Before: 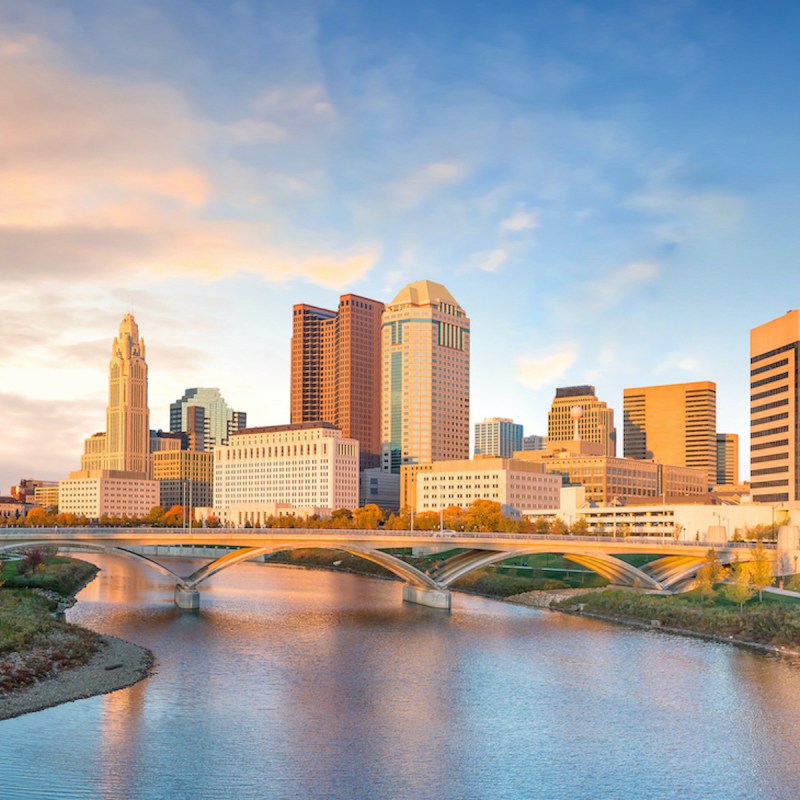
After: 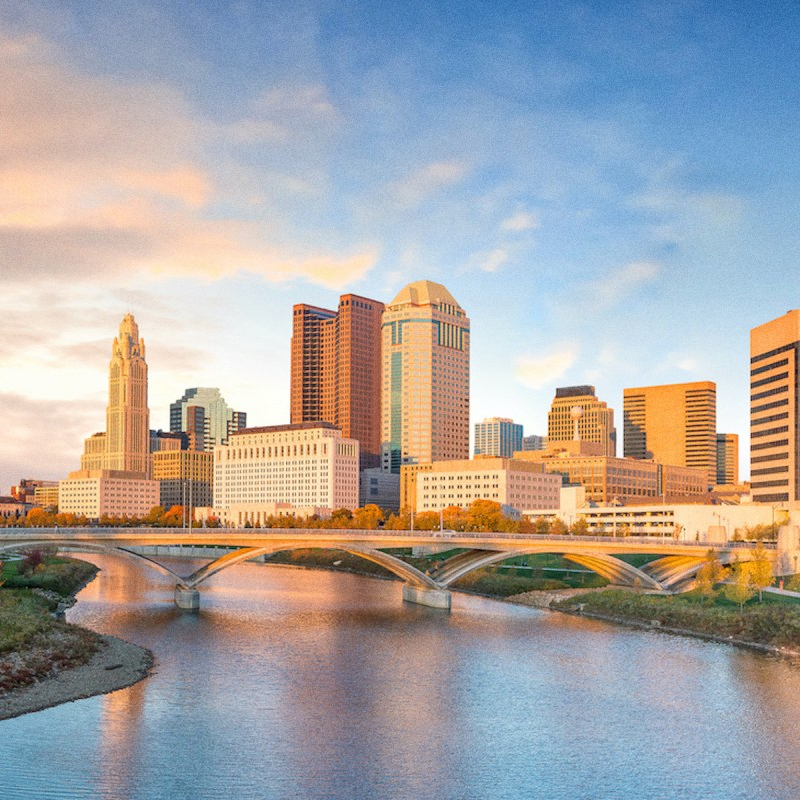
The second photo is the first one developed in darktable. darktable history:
grain: on, module defaults
exposure: compensate exposure bias true, compensate highlight preservation false
